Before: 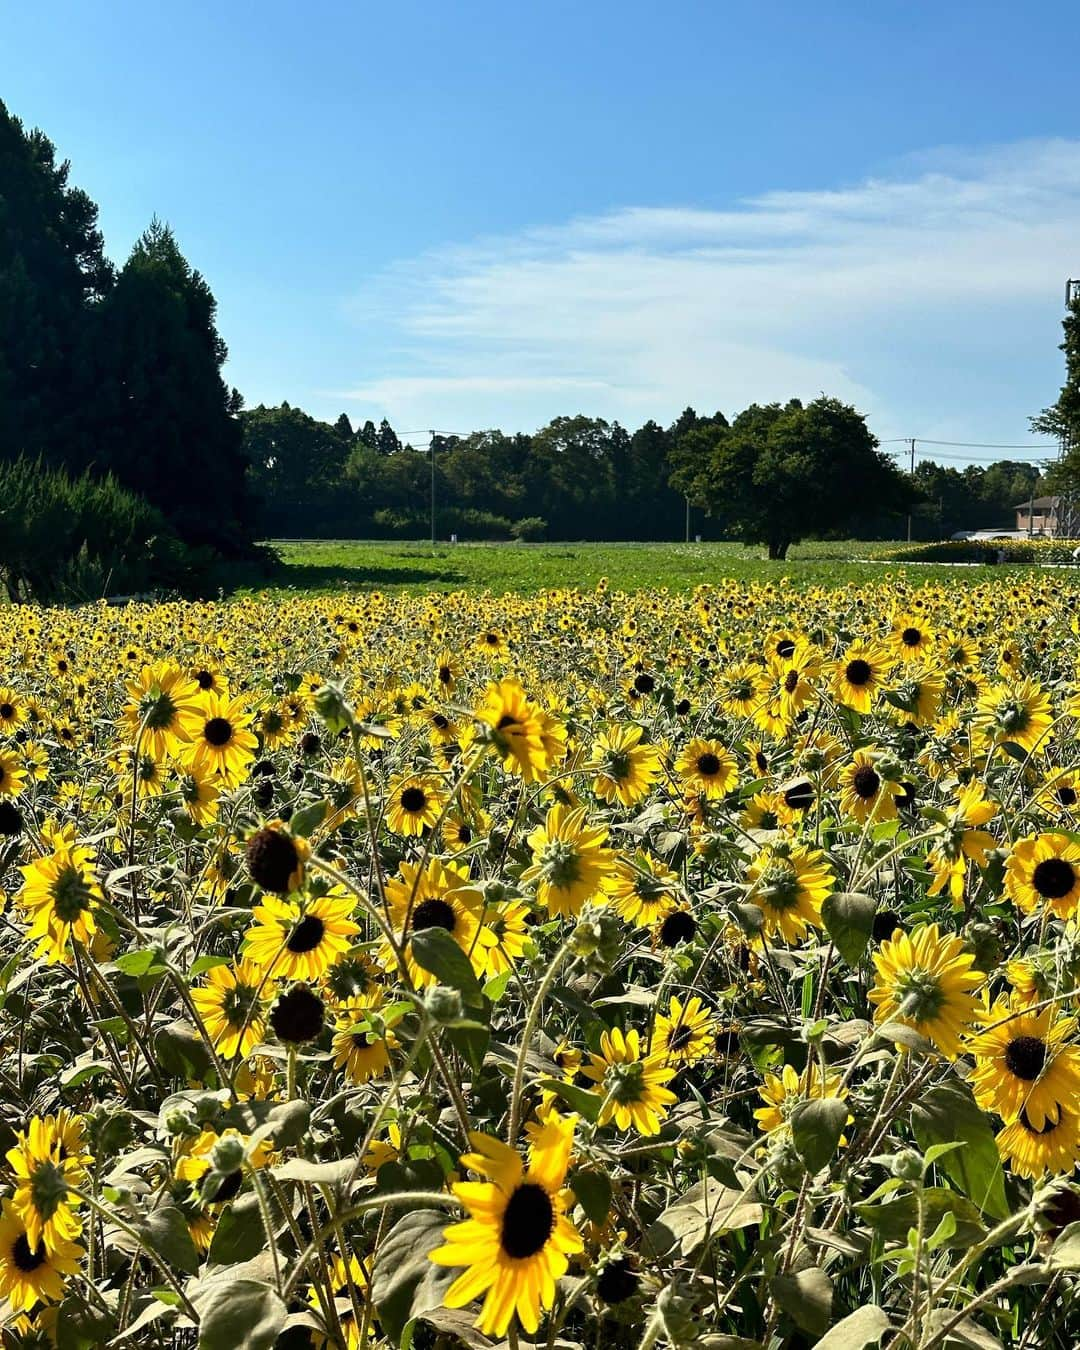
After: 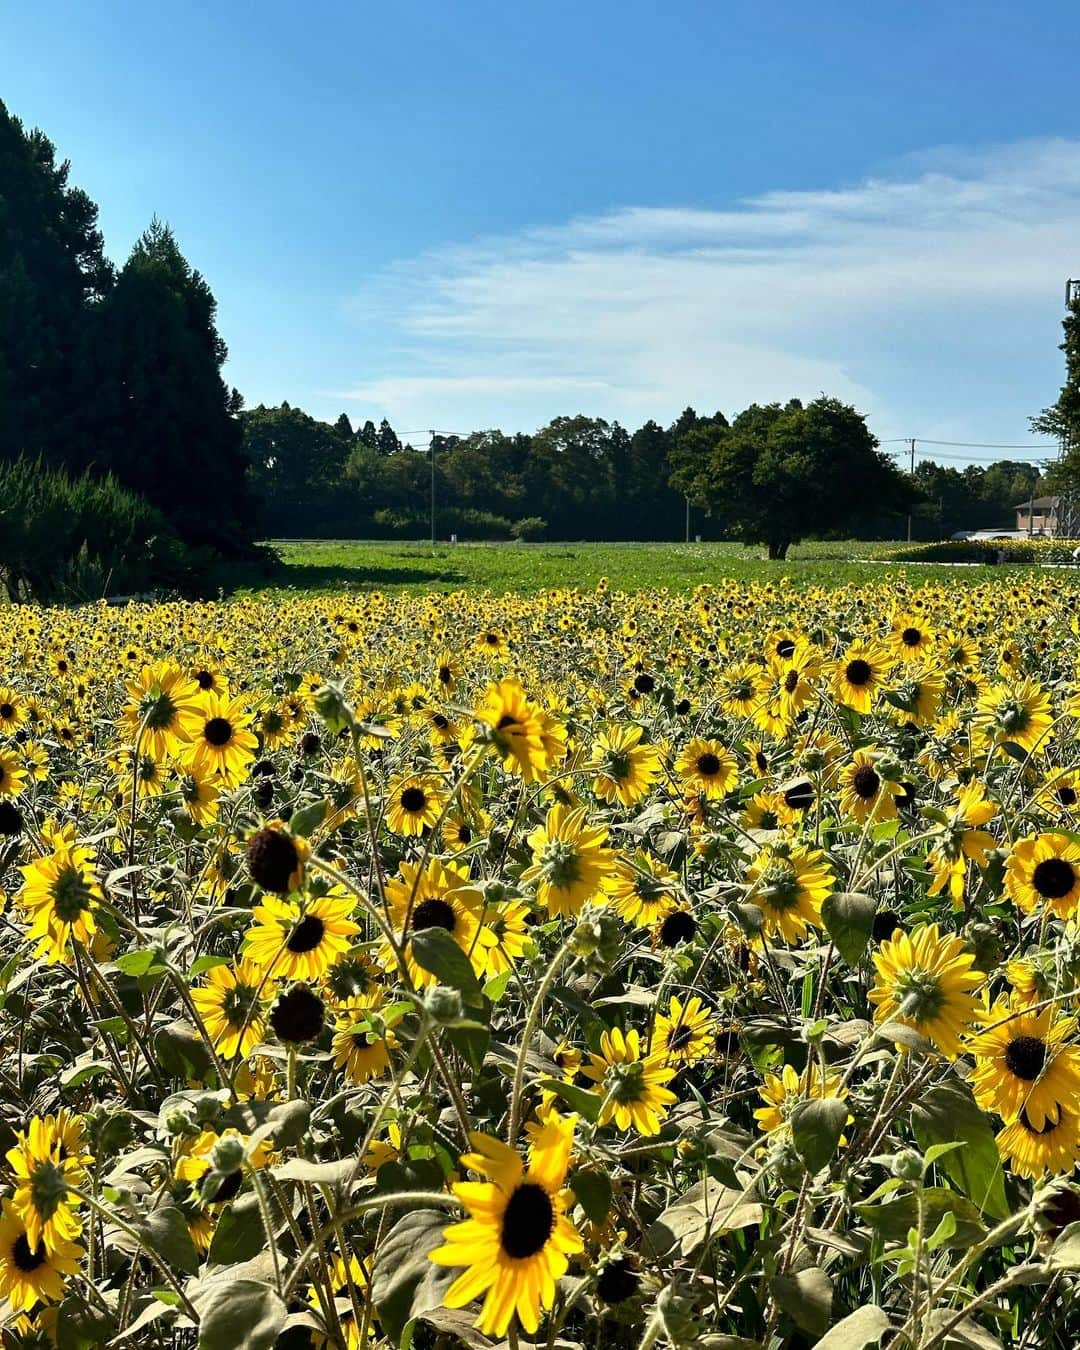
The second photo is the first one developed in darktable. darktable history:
shadows and highlights: shadows 6.35, soften with gaussian
